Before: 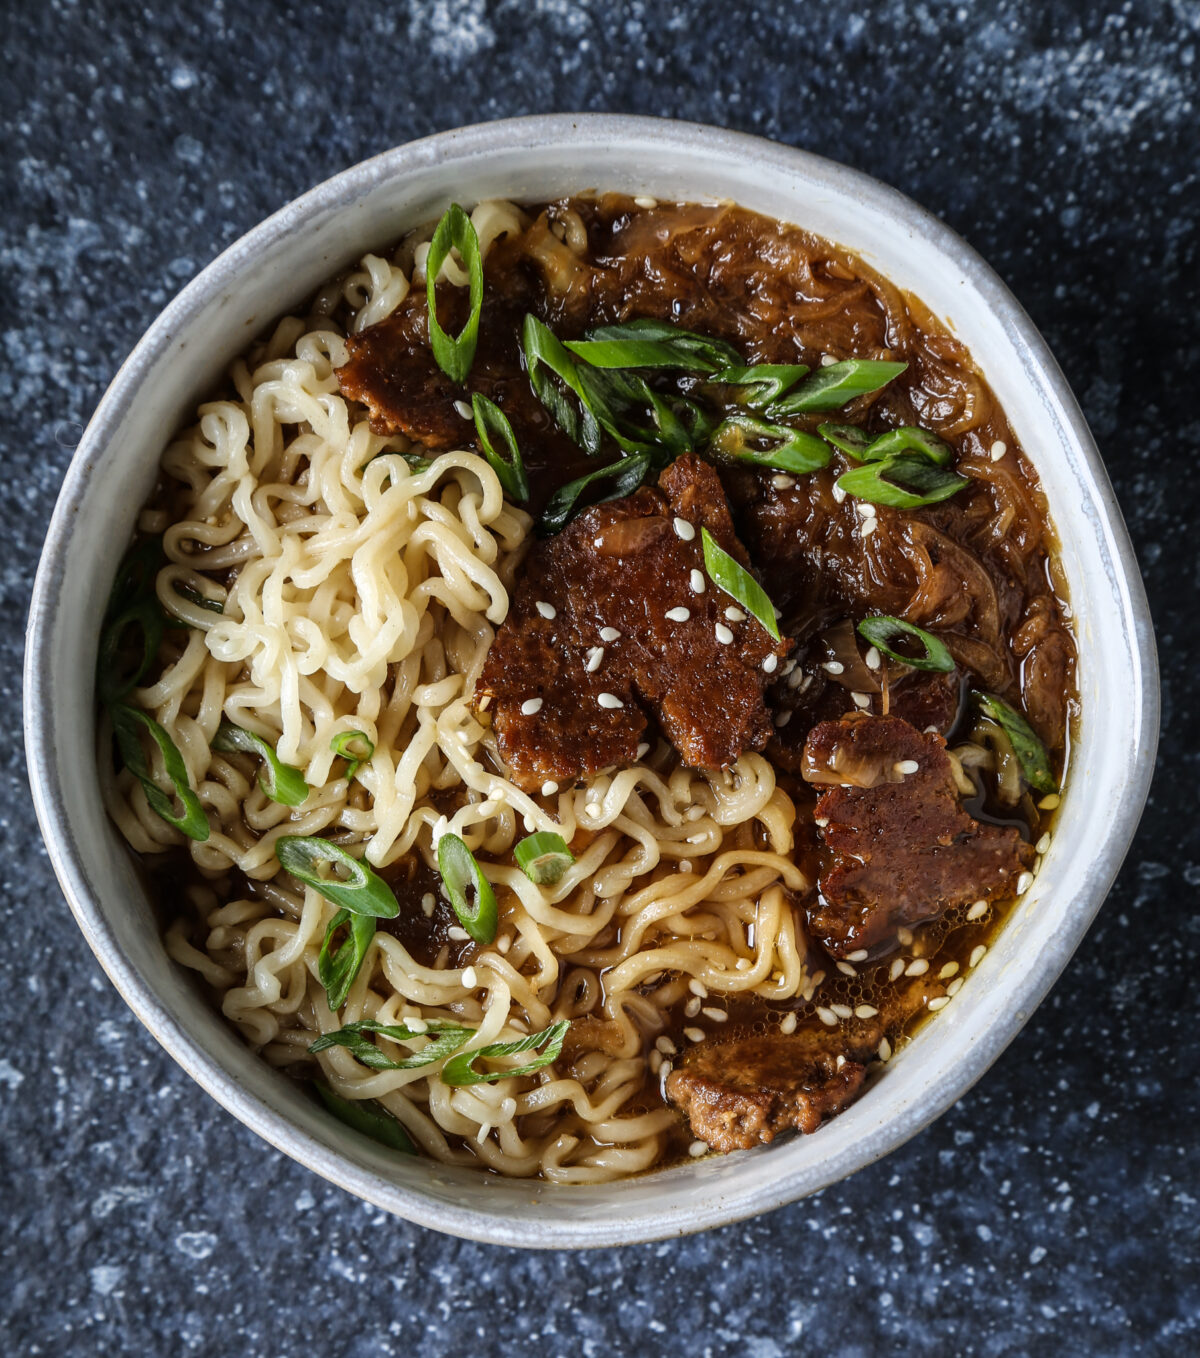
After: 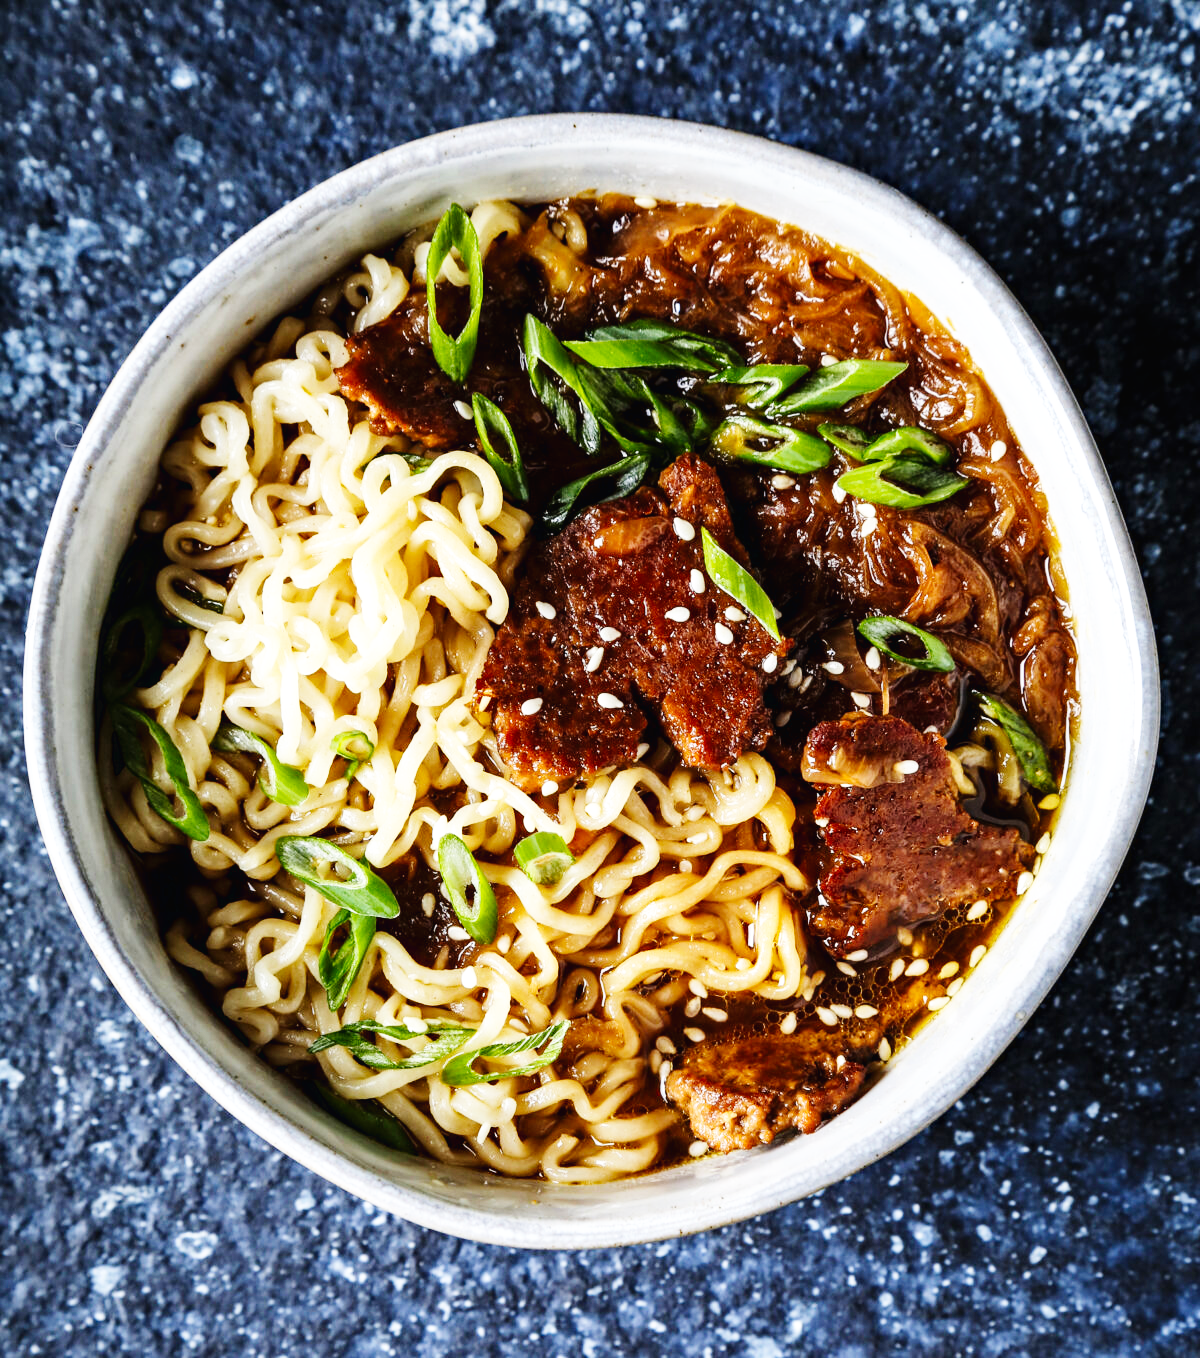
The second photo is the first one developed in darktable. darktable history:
haze removal: compatibility mode true
base curve: curves: ch0 [(0, 0.003) (0.001, 0.002) (0.006, 0.004) (0.02, 0.022) (0.048, 0.086) (0.094, 0.234) (0.162, 0.431) (0.258, 0.629) (0.385, 0.8) (0.548, 0.918) (0.751, 0.988) (1, 1)], preserve colors none
